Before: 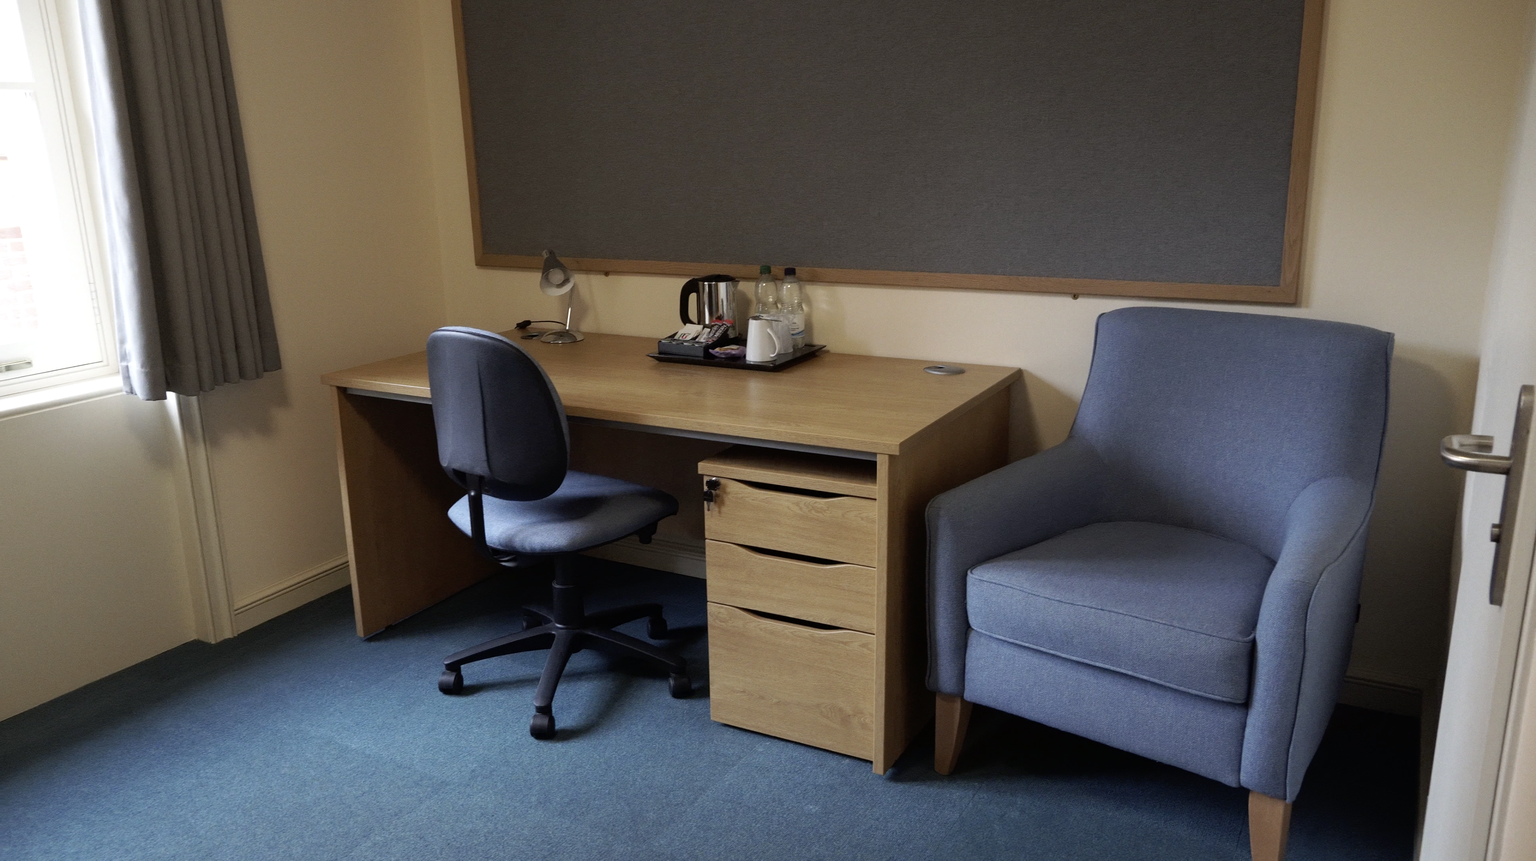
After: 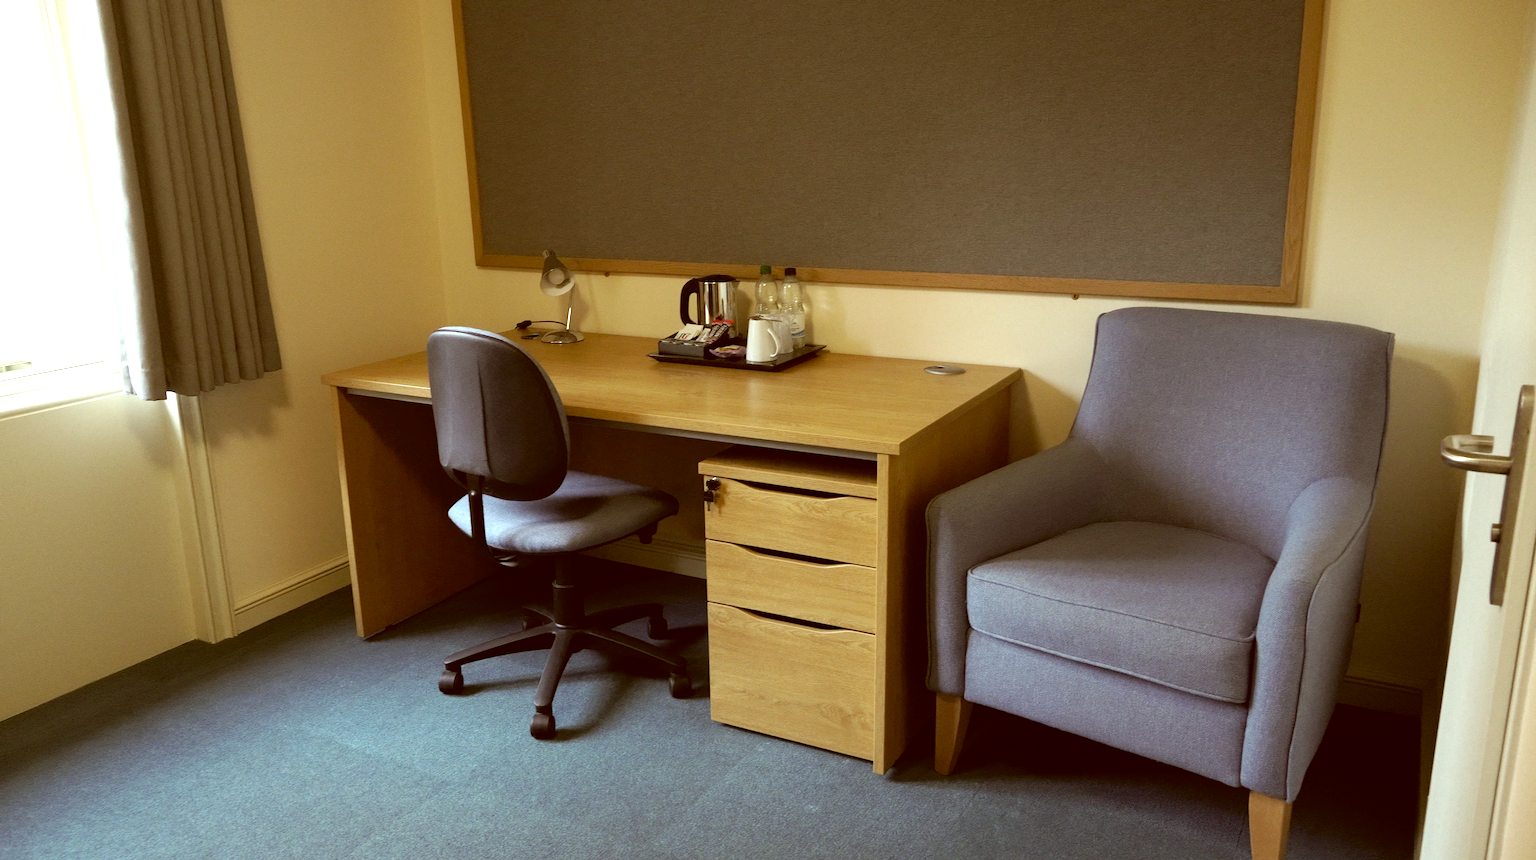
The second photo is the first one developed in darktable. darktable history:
color correction: highlights a* -5.94, highlights b* 9.48, shadows a* 10.12, shadows b* 23.94
exposure: exposure 0.669 EV, compensate highlight preservation false
